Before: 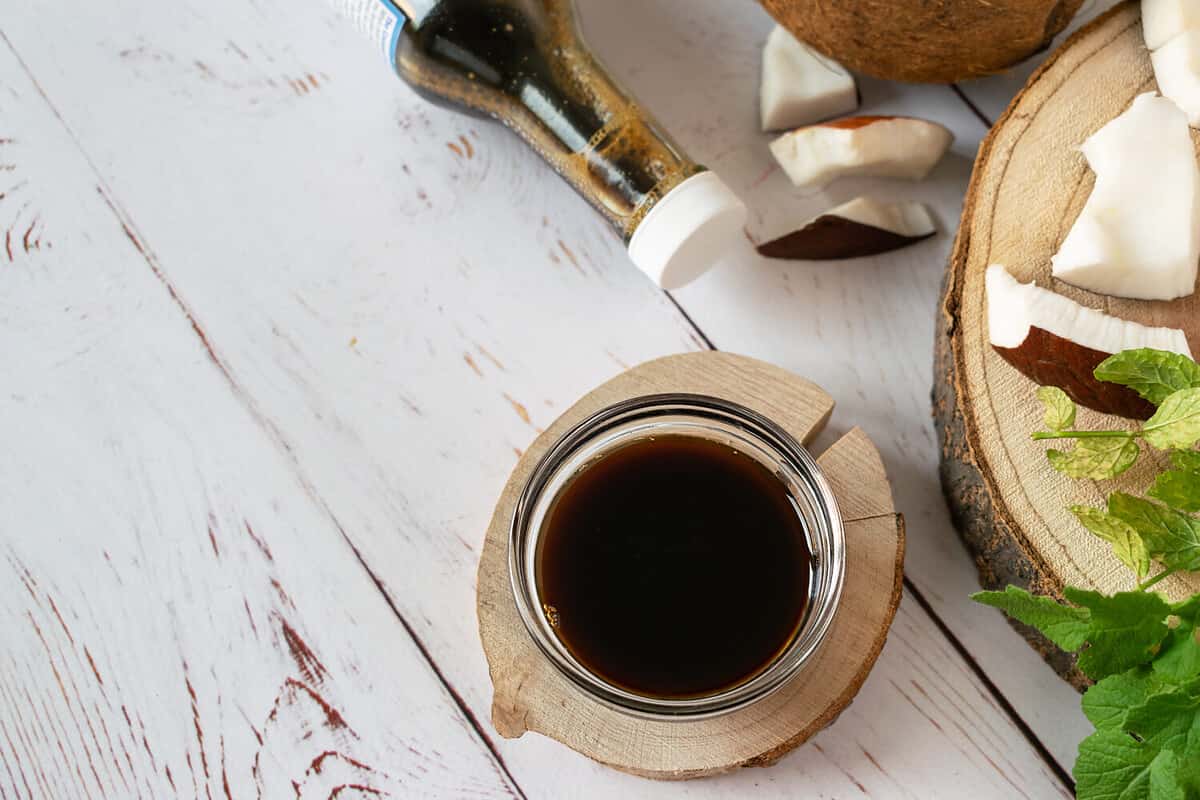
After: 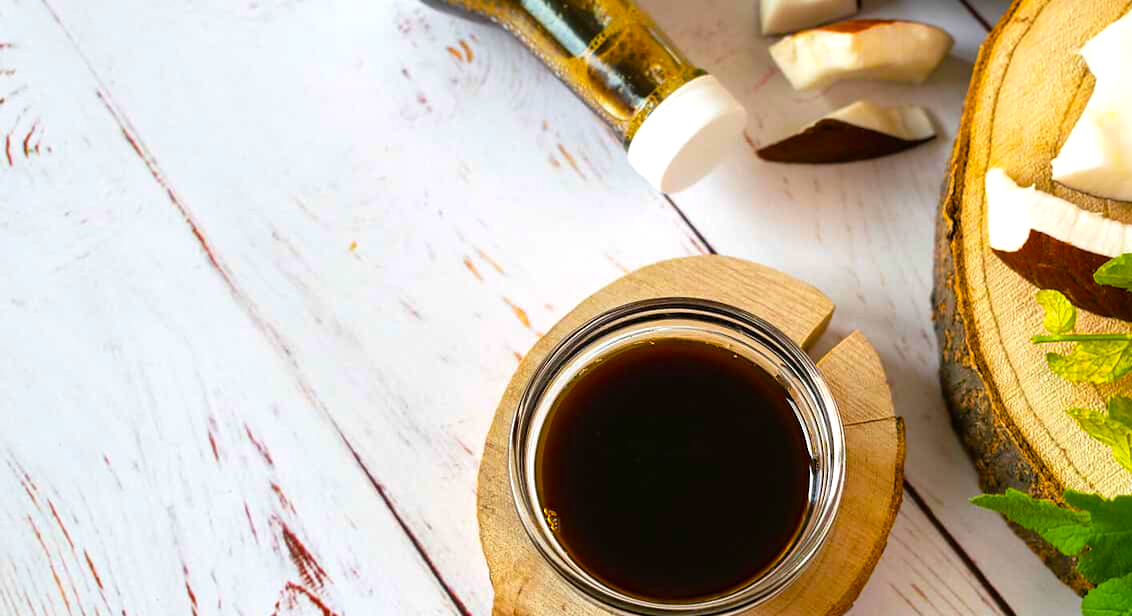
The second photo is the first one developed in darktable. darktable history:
color balance rgb: perceptual saturation grading › global saturation 30.815%, perceptual brilliance grading › global brilliance 9.204%, global vibrance 50.1%
crop and rotate: angle 0.062°, top 12%, right 5.461%, bottom 10.802%
